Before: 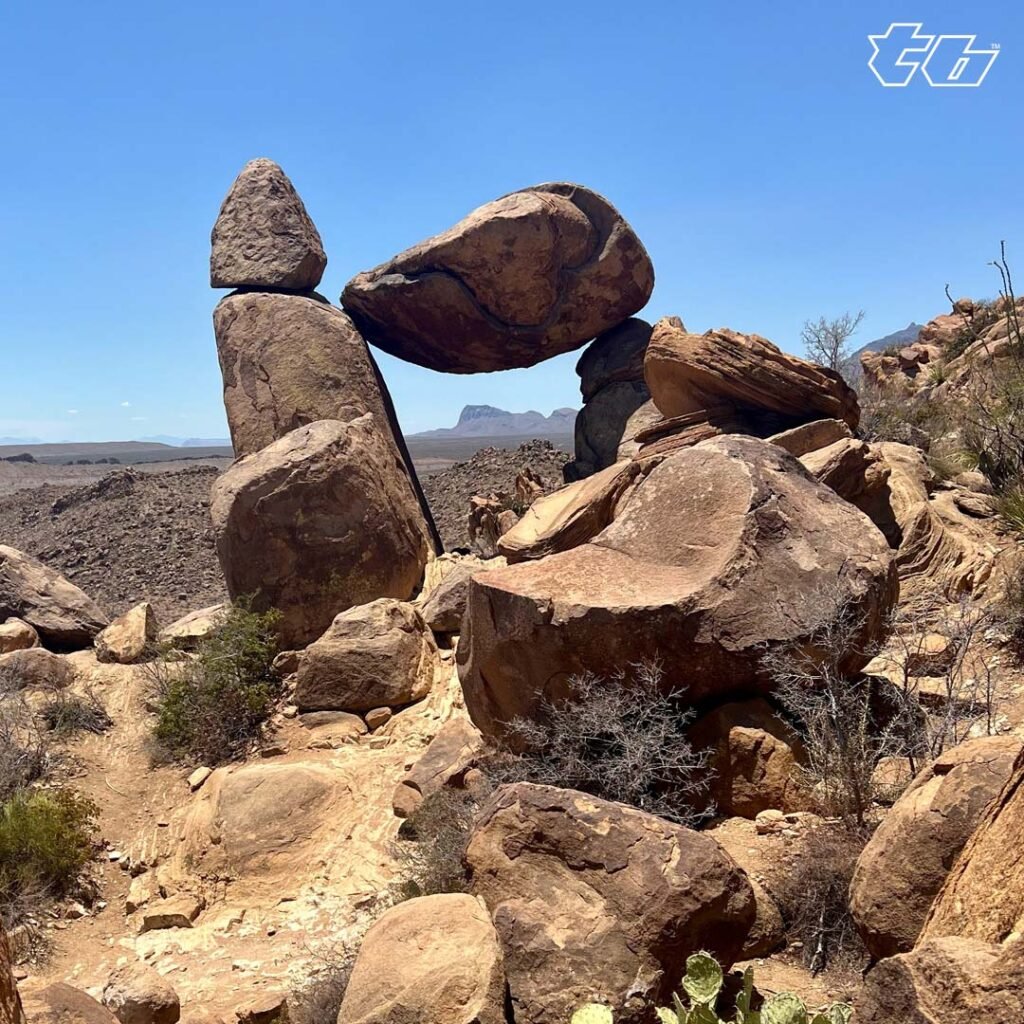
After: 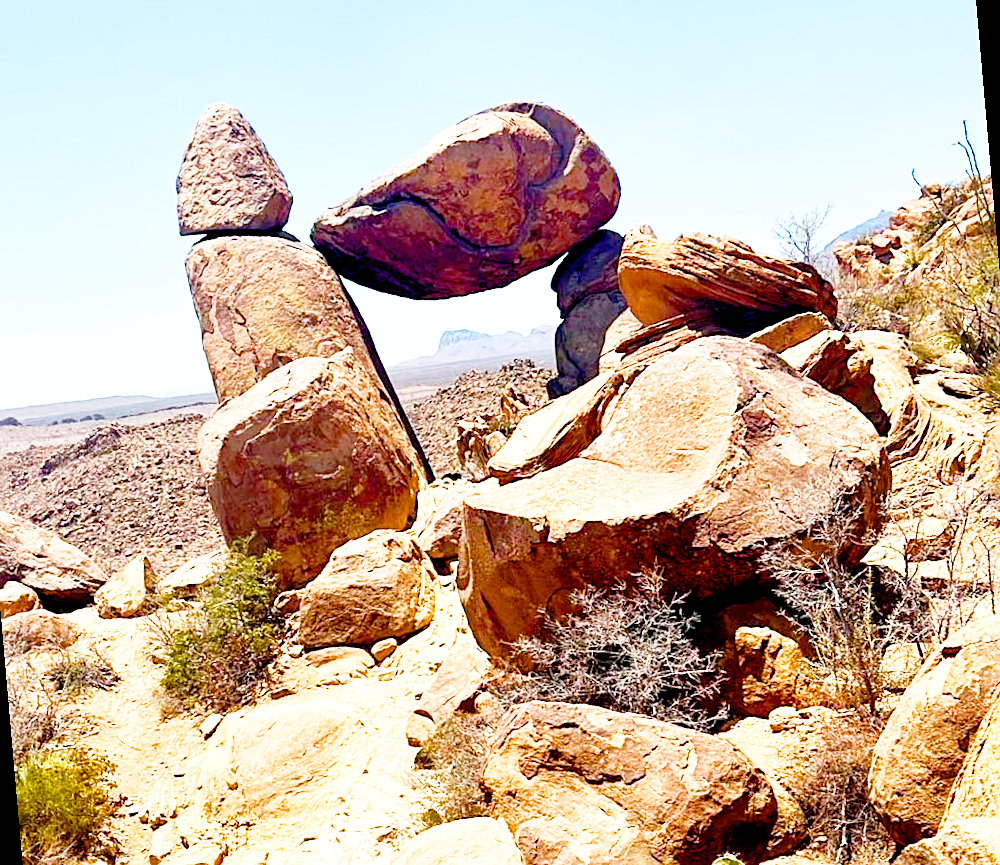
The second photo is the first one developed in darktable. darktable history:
sharpen: on, module defaults
base curve: curves: ch0 [(0, 0) (0.012, 0.01) (0.073, 0.168) (0.31, 0.711) (0.645, 0.957) (1, 1)], preserve colors none
color balance rgb: global offset › luminance -0.5%, perceptual saturation grading › highlights -17.77%, perceptual saturation grading › mid-tones 33.1%, perceptual saturation grading › shadows 50.52%, perceptual brilliance grading › highlights 10.8%, perceptual brilliance grading › shadows -10.8%, global vibrance 24.22%, contrast -25%
exposure: black level correction 0, exposure 0.7 EV, compensate exposure bias true, compensate highlight preservation false
rotate and perspective: rotation -5°, crop left 0.05, crop right 0.952, crop top 0.11, crop bottom 0.89
